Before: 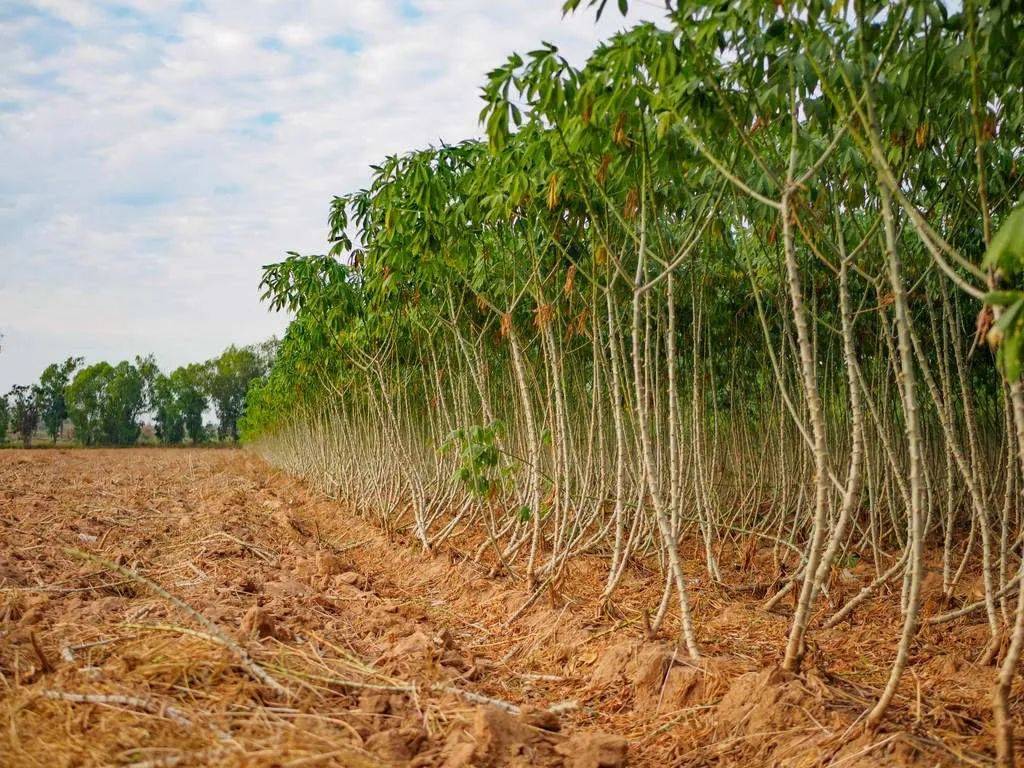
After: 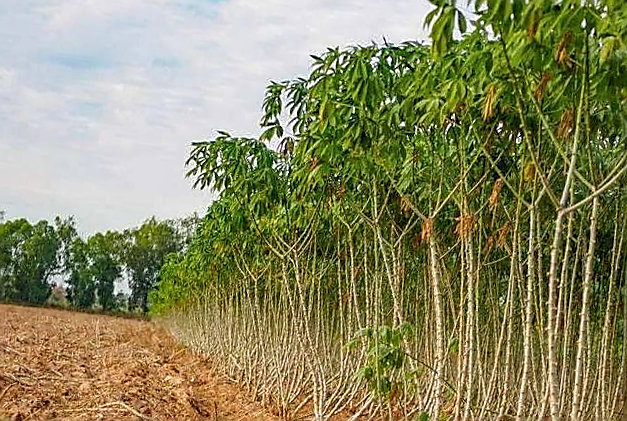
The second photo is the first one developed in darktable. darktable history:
sharpen: radius 1.414, amount 1.234, threshold 0.812
crop and rotate: angle -6.78°, left 2.177%, top 6.798%, right 27.272%, bottom 30.053%
local contrast: on, module defaults
